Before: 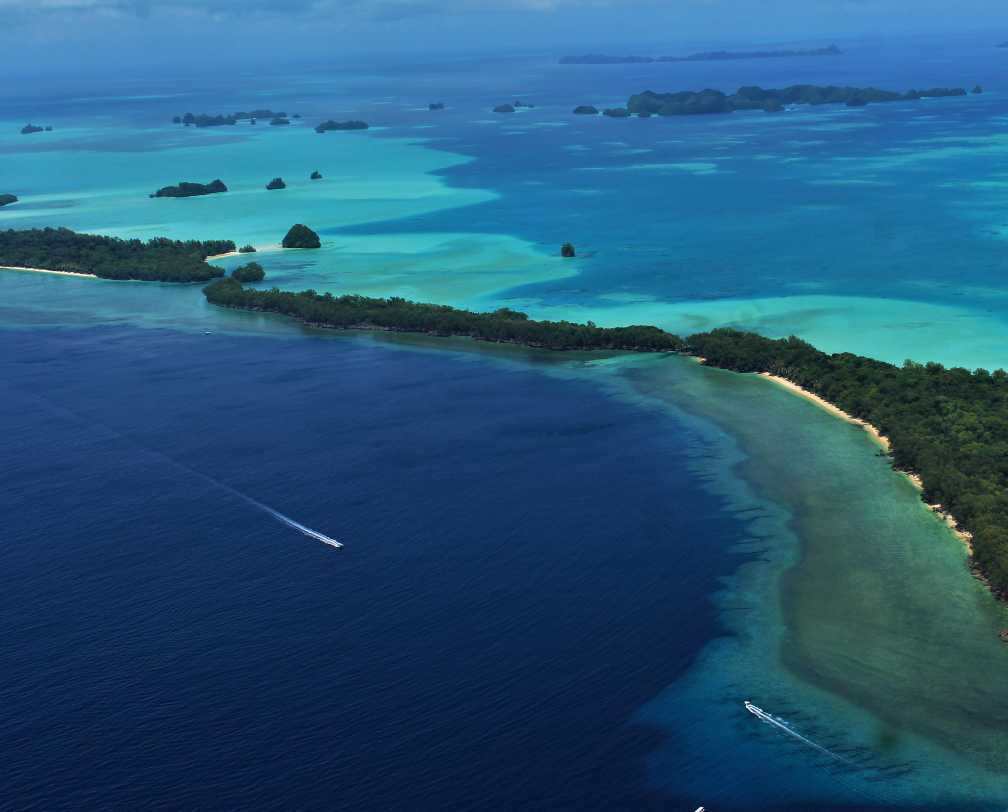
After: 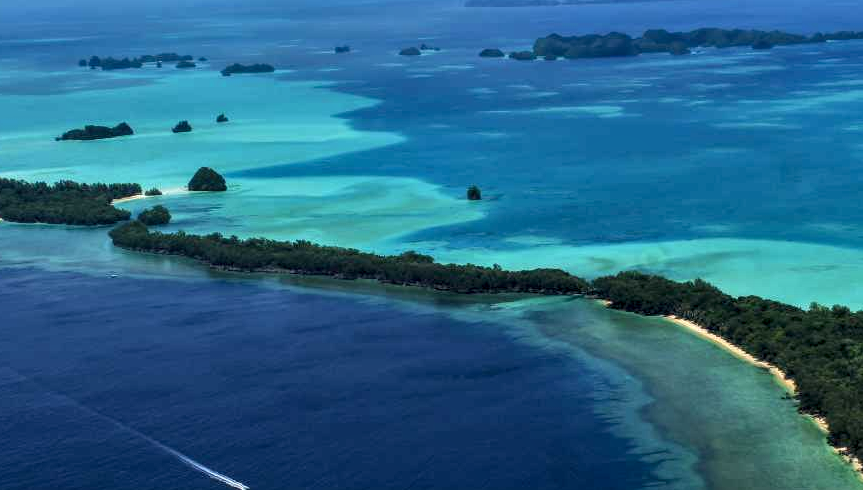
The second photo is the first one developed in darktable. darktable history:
crop and rotate: left 9.345%, top 7.22%, right 4.982%, bottom 32.331%
color balance rgb: global vibrance 10%
local contrast: detail 150%
tone equalizer: on, module defaults
